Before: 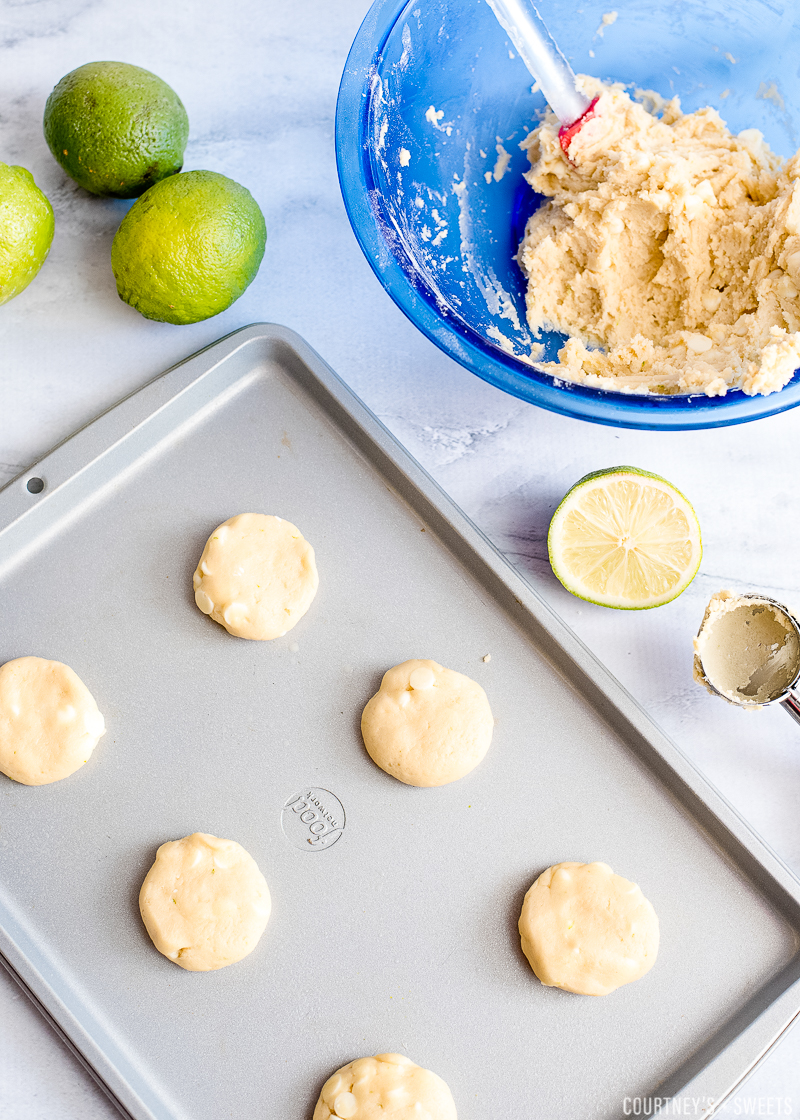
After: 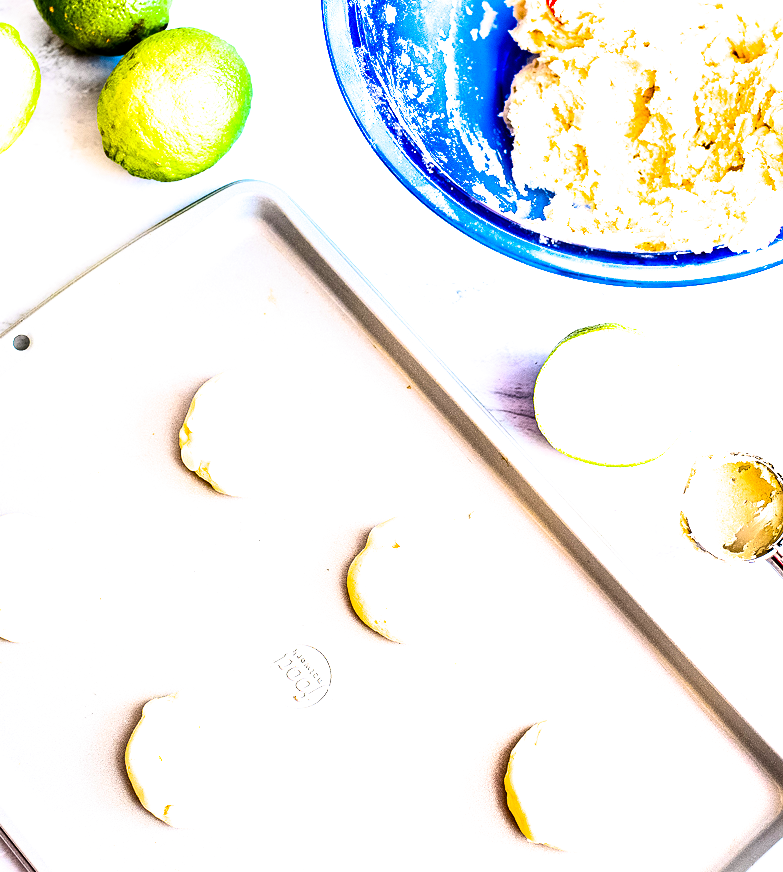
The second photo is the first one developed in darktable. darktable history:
exposure: black level correction 0, exposure 0.695 EV, compensate highlight preservation false
tone equalizer: on, module defaults
crop and rotate: left 1.842%, top 12.832%, right 0.226%, bottom 9.234%
filmic rgb: black relative exposure -12.76 EV, white relative exposure 2.81 EV, threshold 5.99 EV, target black luminance 0%, hardness 8.49, latitude 71.05%, contrast 1.136, shadows ↔ highlights balance -0.502%, preserve chrominance RGB euclidean norm, color science v5 (2021), contrast in shadows safe, contrast in highlights safe, enable highlight reconstruction true
contrast brightness saturation: contrast 0.232, brightness 0.098, saturation 0.286
color balance rgb: power › chroma 0.271%, power › hue 63.05°, highlights gain › chroma 0.285%, highlights gain › hue 330.42°, perceptual saturation grading › global saturation 30.674%, perceptual brilliance grading › global brilliance 14.263%, perceptual brilliance grading › shadows -35.307%
contrast equalizer: octaves 7, y [[0.5, 0.5, 0.501, 0.63, 0.504, 0.5], [0.5 ×6], [0.5 ×6], [0 ×6], [0 ×6]], mix 0.296
